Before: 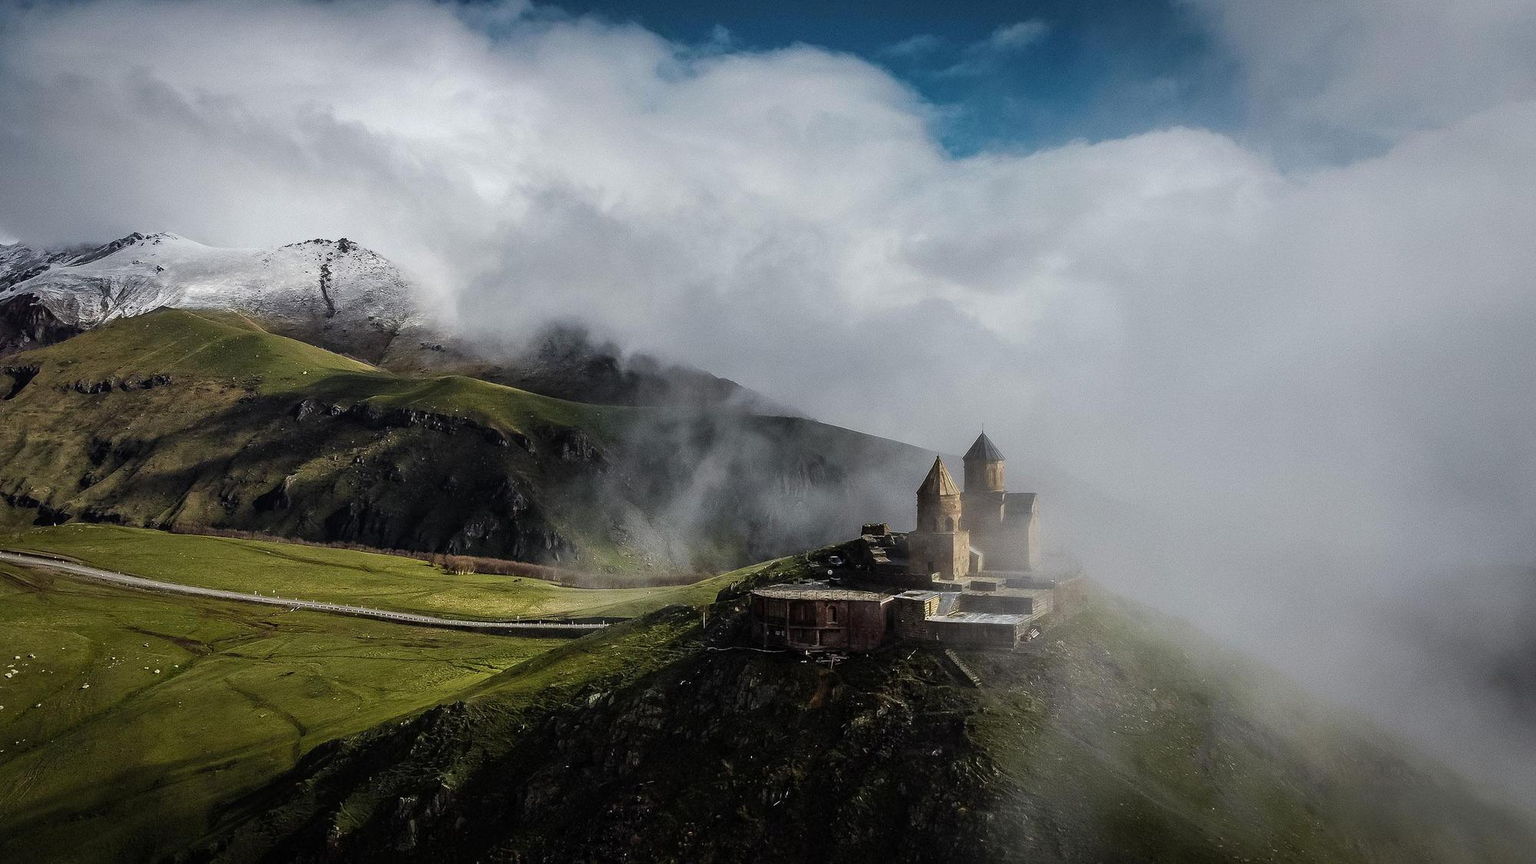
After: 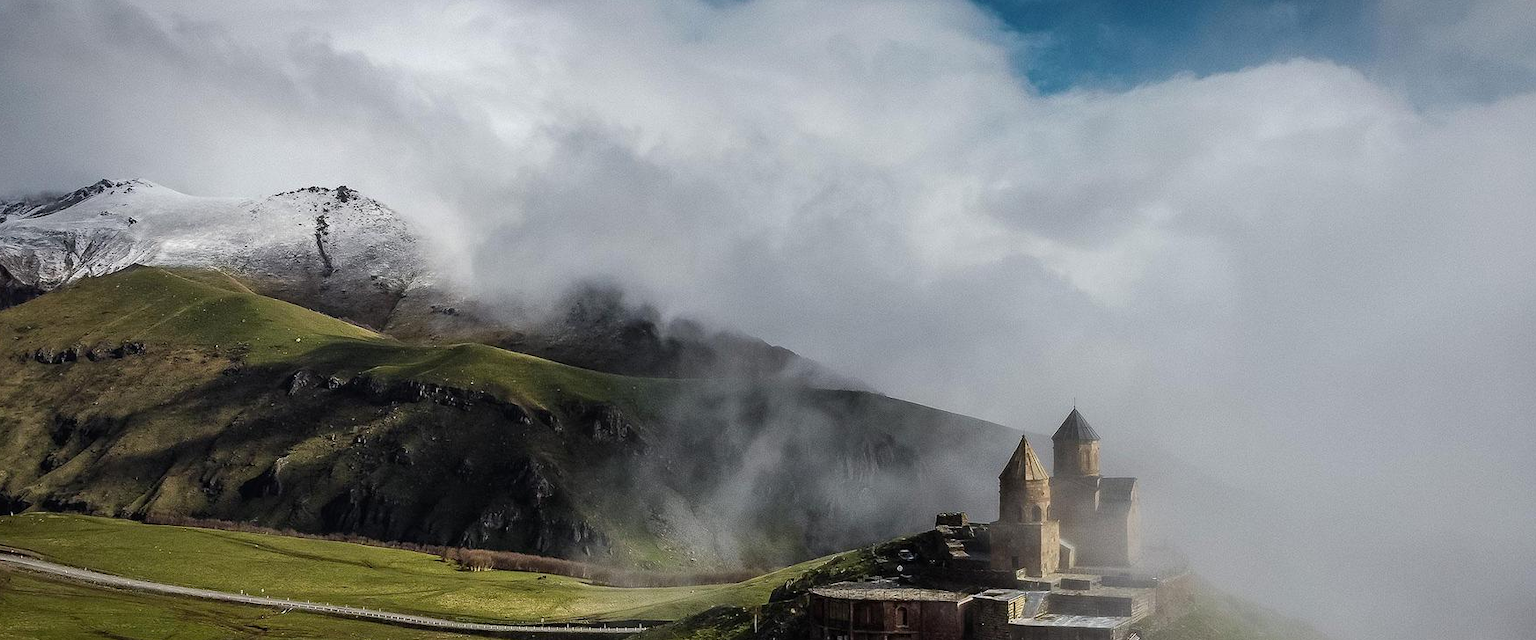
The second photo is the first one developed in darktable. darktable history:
crop: left 2.908%, top 8.827%, right 9.651%, bottom 26.428%
